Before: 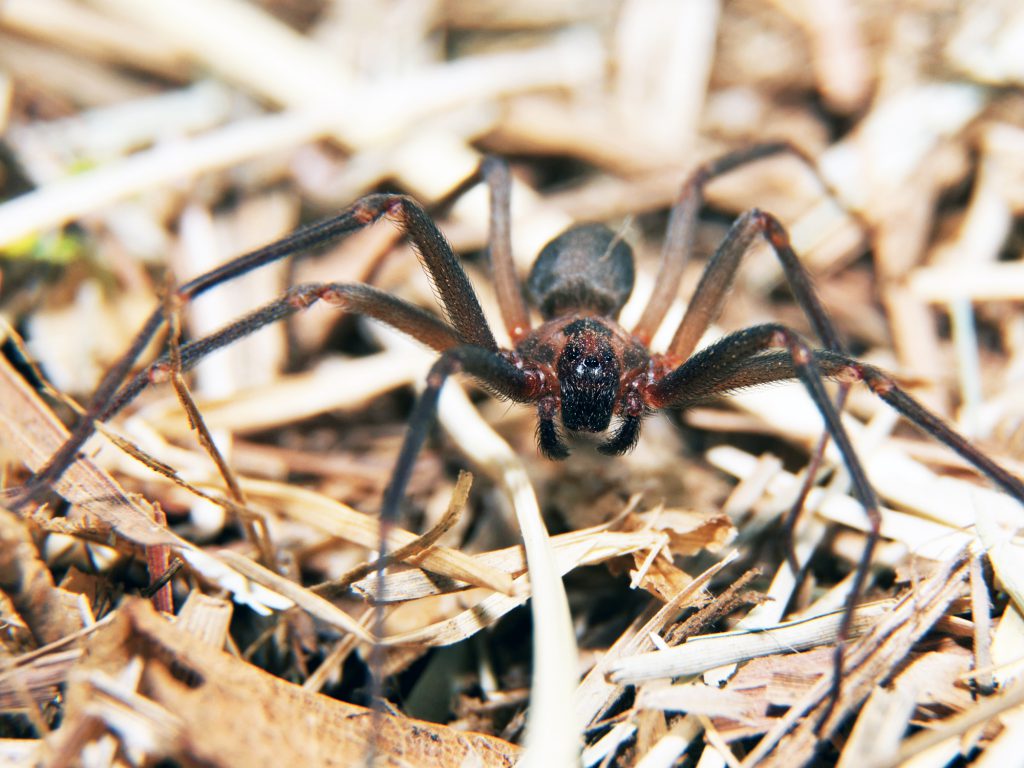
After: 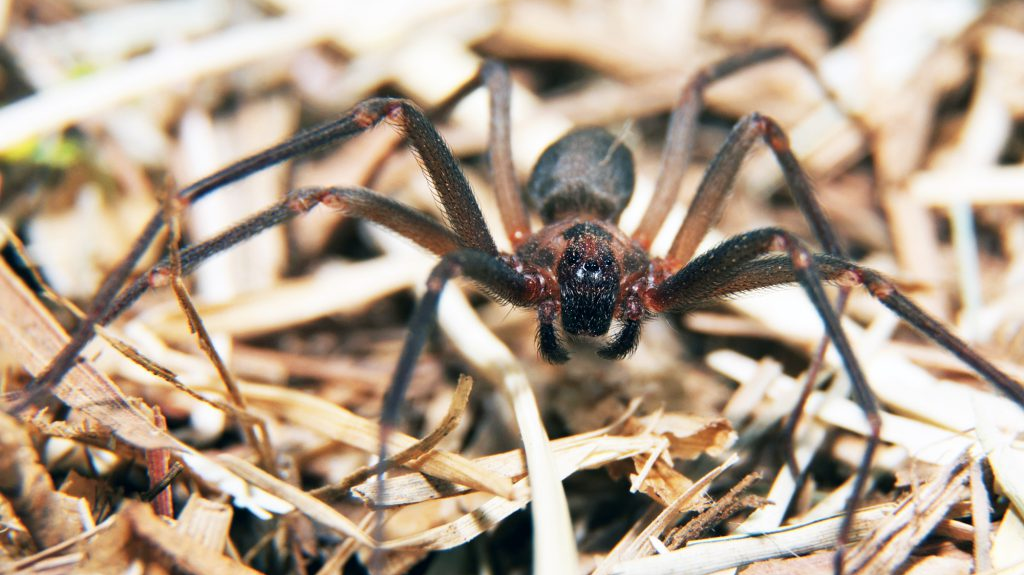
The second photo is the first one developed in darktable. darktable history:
crop and rotate: top 12.506%, bottom 12.563%
